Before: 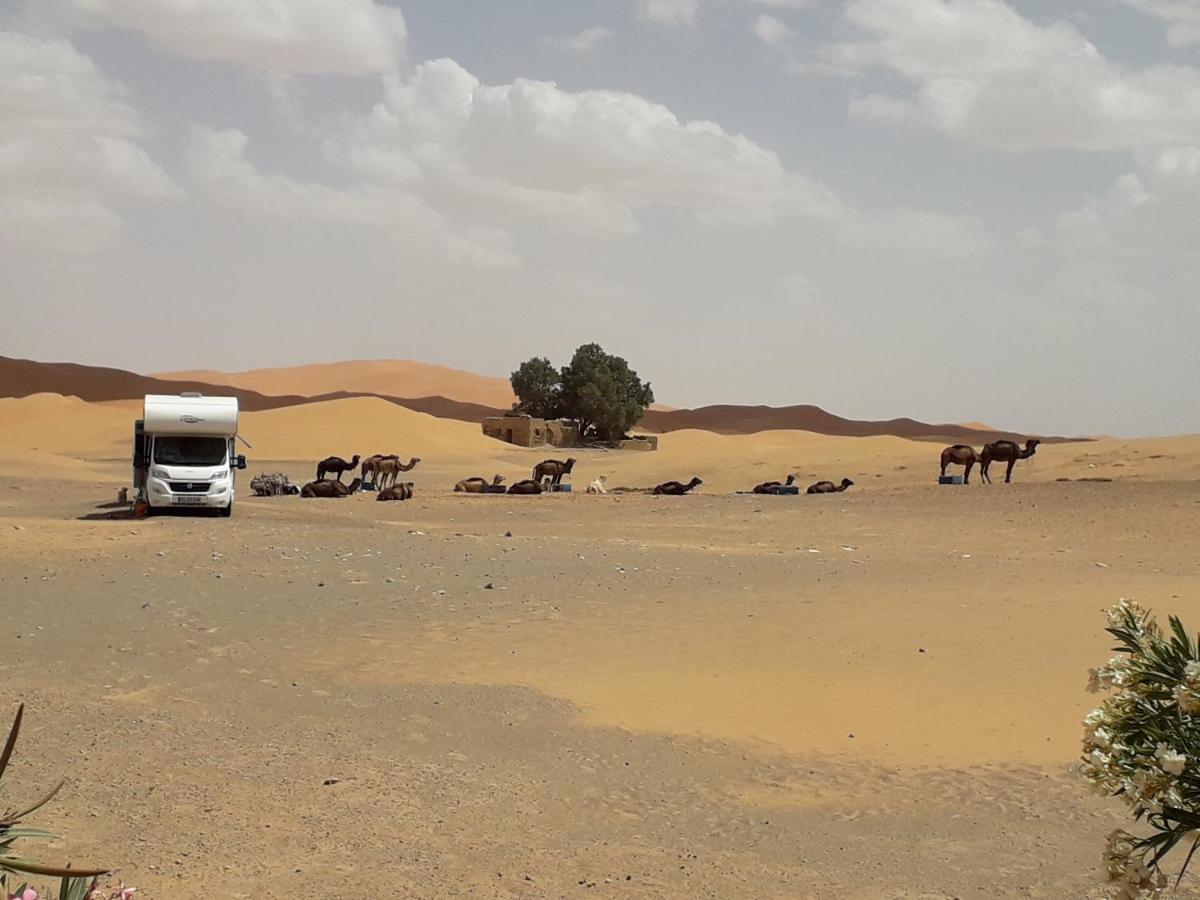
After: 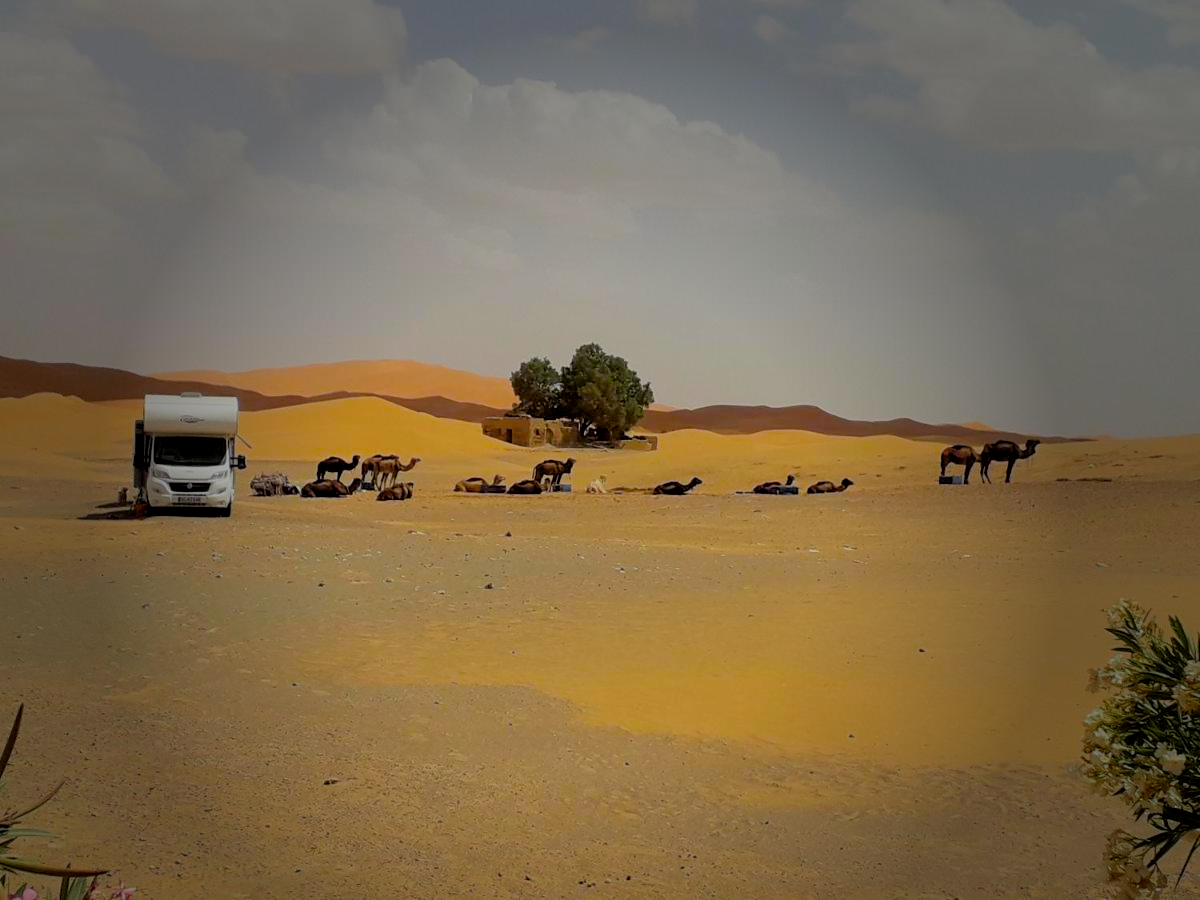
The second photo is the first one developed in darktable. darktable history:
contrast brightness saturation: brightness -0.018, saturation 0.336
color balance rgb: global offset › luminance -0.511%, linear chroma grading › global chroma 5.151%, perceptual saturation grading › global saturation 17.208%, contrast -29.442%
filmic rgb: black relative exposure -7.77 EV, white relative exposure 4.4 EV, hardness 3.76, latitude 49.56%, contrast 1.1, add noise in highlights 0.001, preserve chrominance luminance Y, color science v3 (2019), use custom middle-gray values true, contrast in highlights soft
vignetting: fall-off start 40.58%, fall-off radius 41.03%, brightness -0.583, saturation -0.114, center (-0.035, 0.148)
color zones: curves: ch1 [(0.077, 0.436) (0.25, 0.5) (0.75, 0.5)]
